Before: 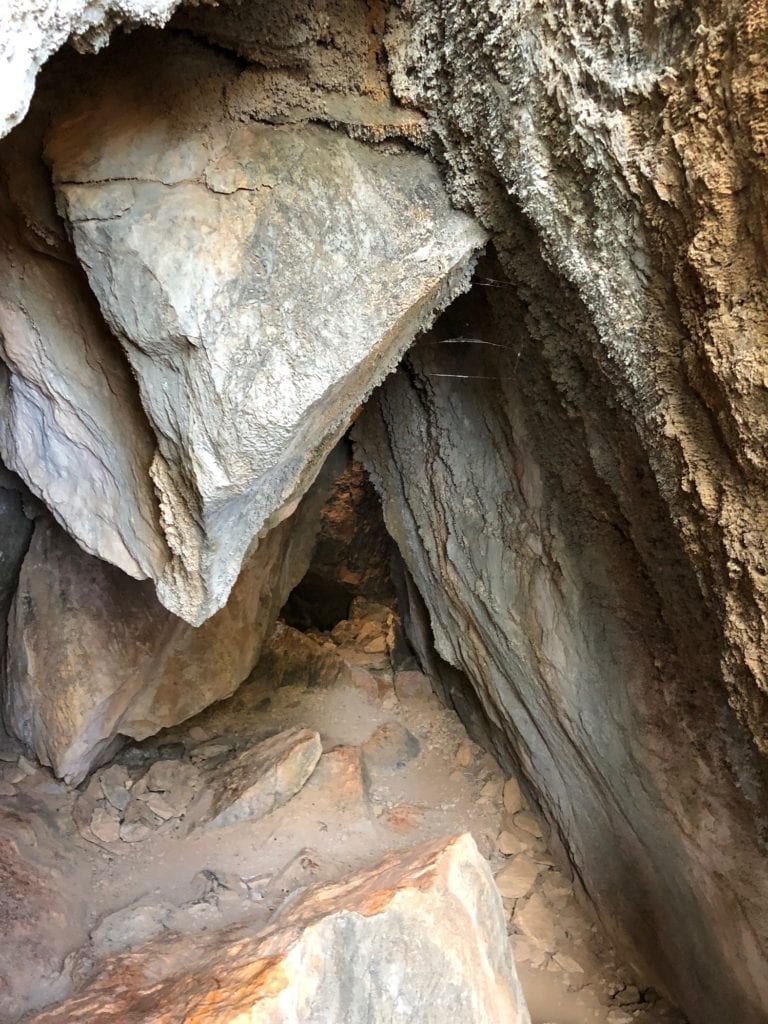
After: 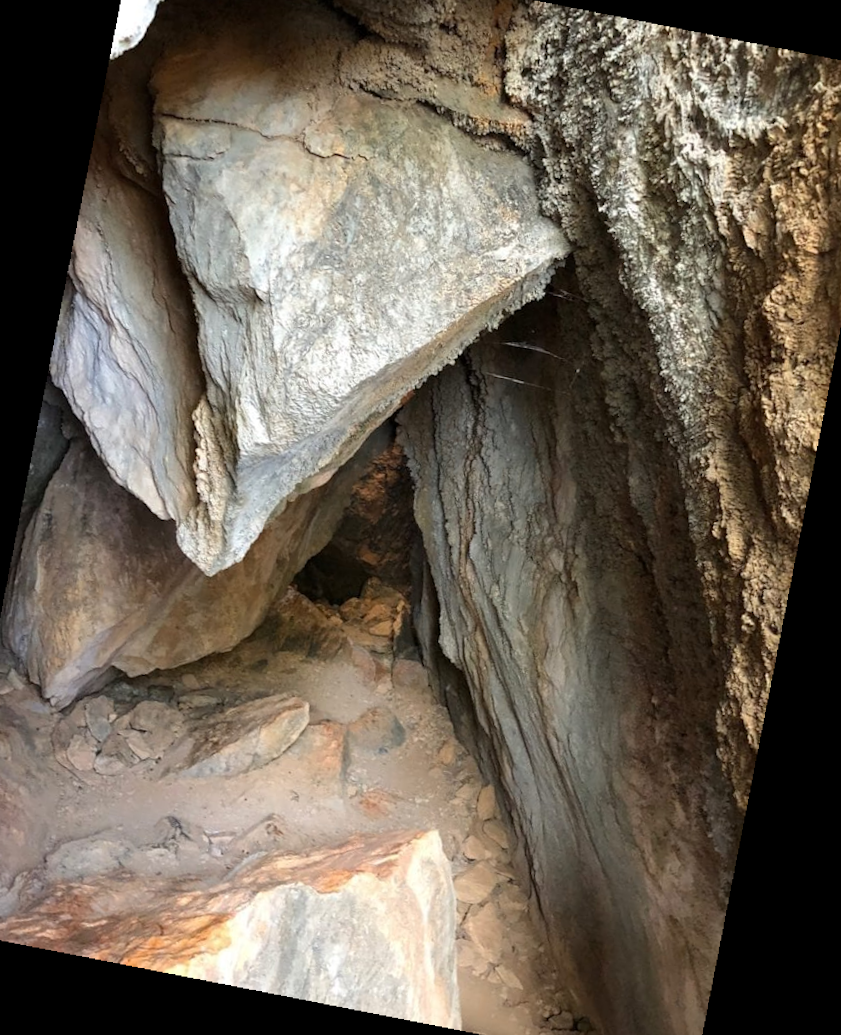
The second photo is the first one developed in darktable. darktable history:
rotate and perspective: rotation 9.12°, automatic cropping off
exposure: compensate highlight preservation false
crop and rotate: angle -1.96°, left 3.097%, top 4.154%, right 1.586%, bottom 0.529%
